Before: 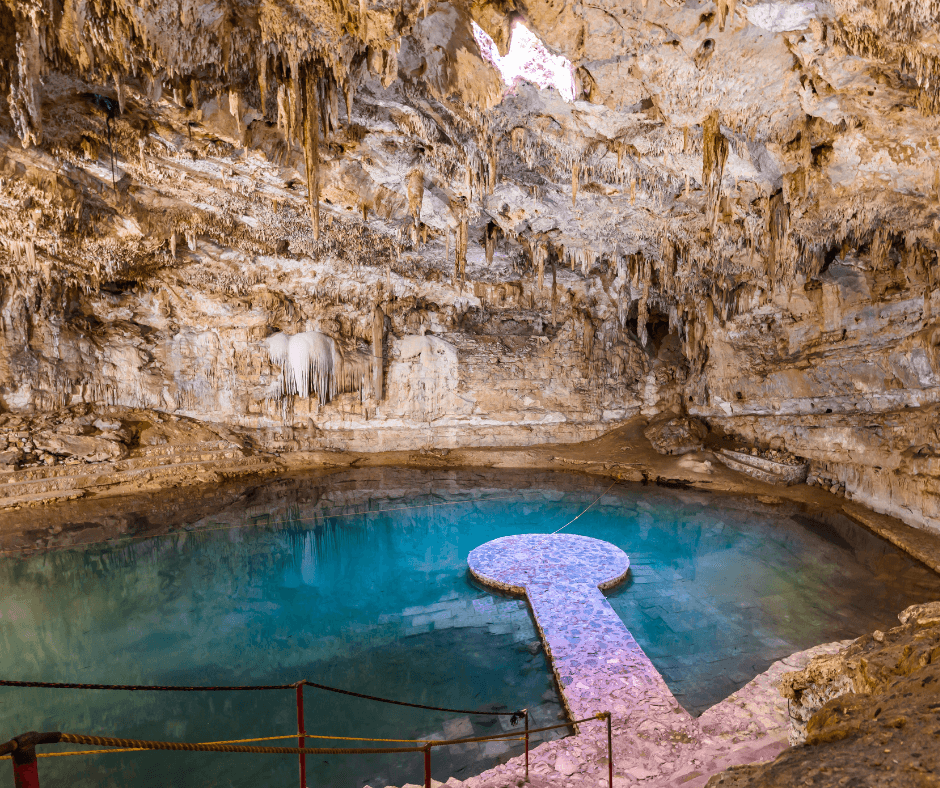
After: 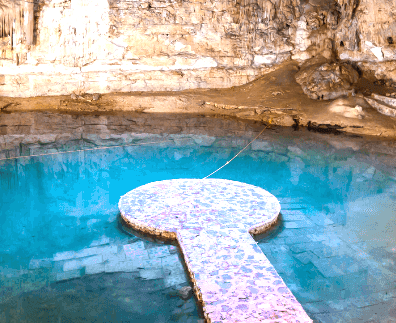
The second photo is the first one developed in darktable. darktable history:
crop: left 37.221%, top 45.169%, right 20.63%, bottom 13.777%
exposure: black level correction 0, exposure 1.1 EV, compensate highlight preservation false
